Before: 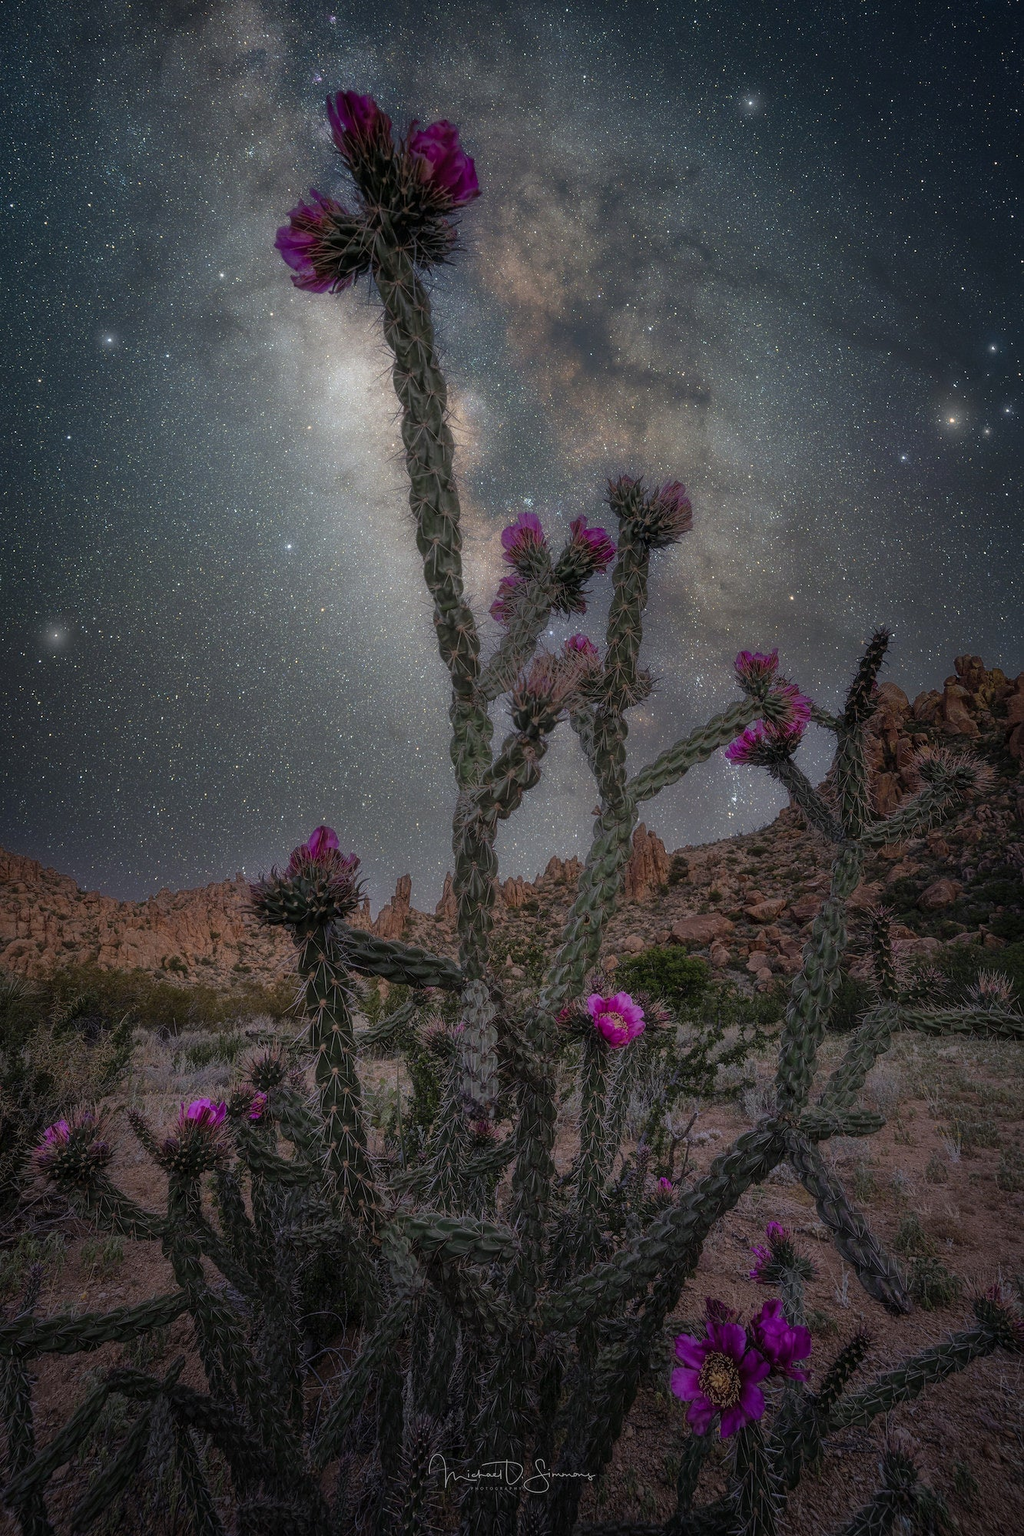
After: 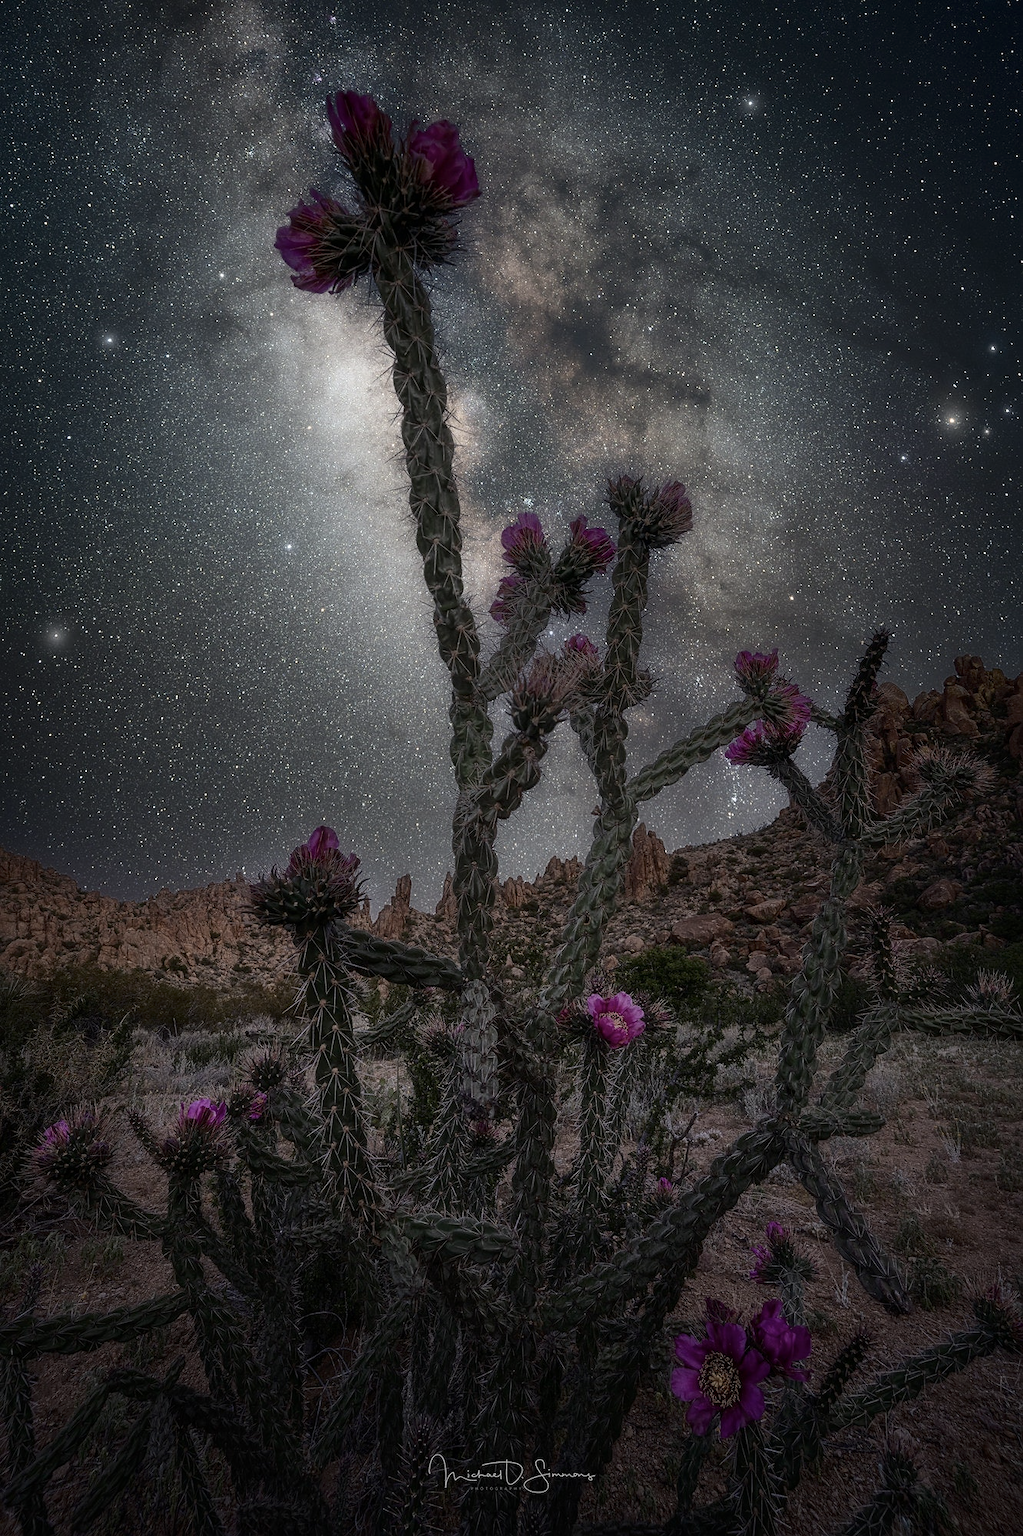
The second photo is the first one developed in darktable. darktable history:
sharpen: amount 0.2
contrast brightness saturation: contrast 0.25, saturation -0.31
